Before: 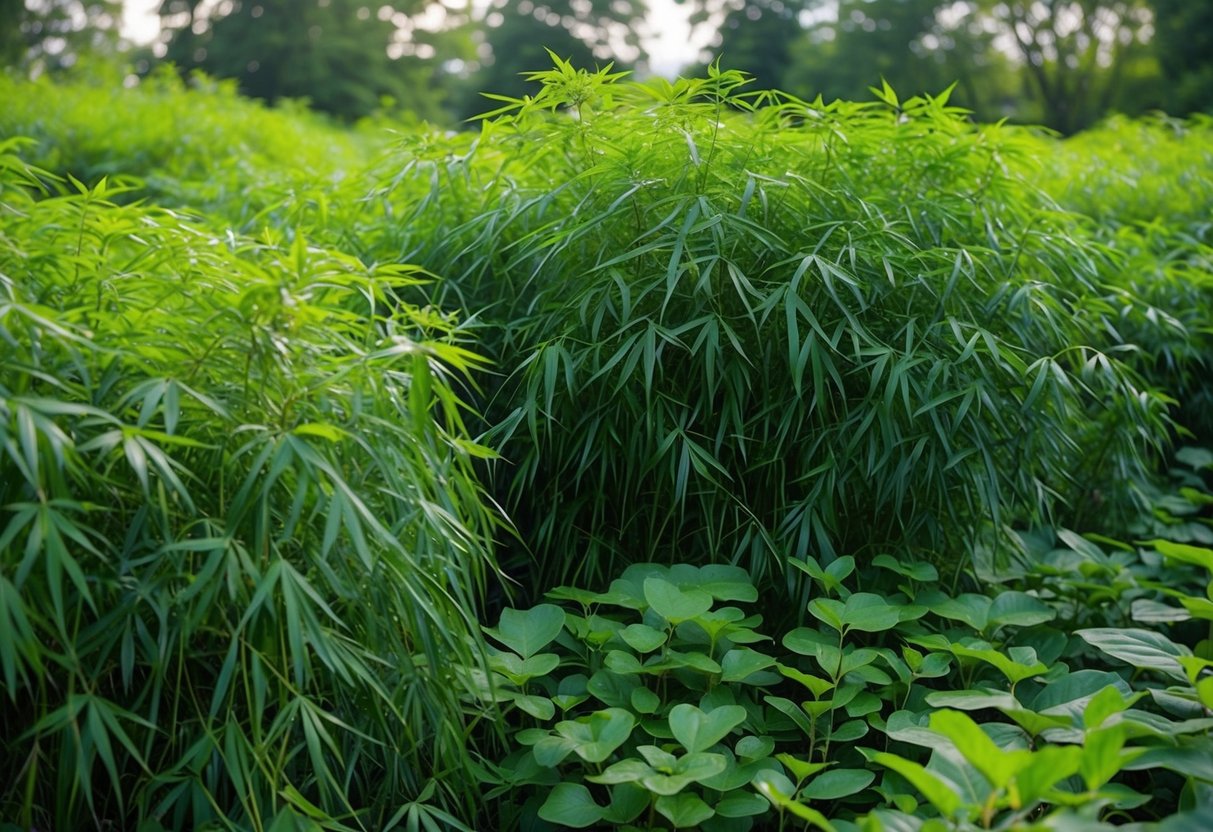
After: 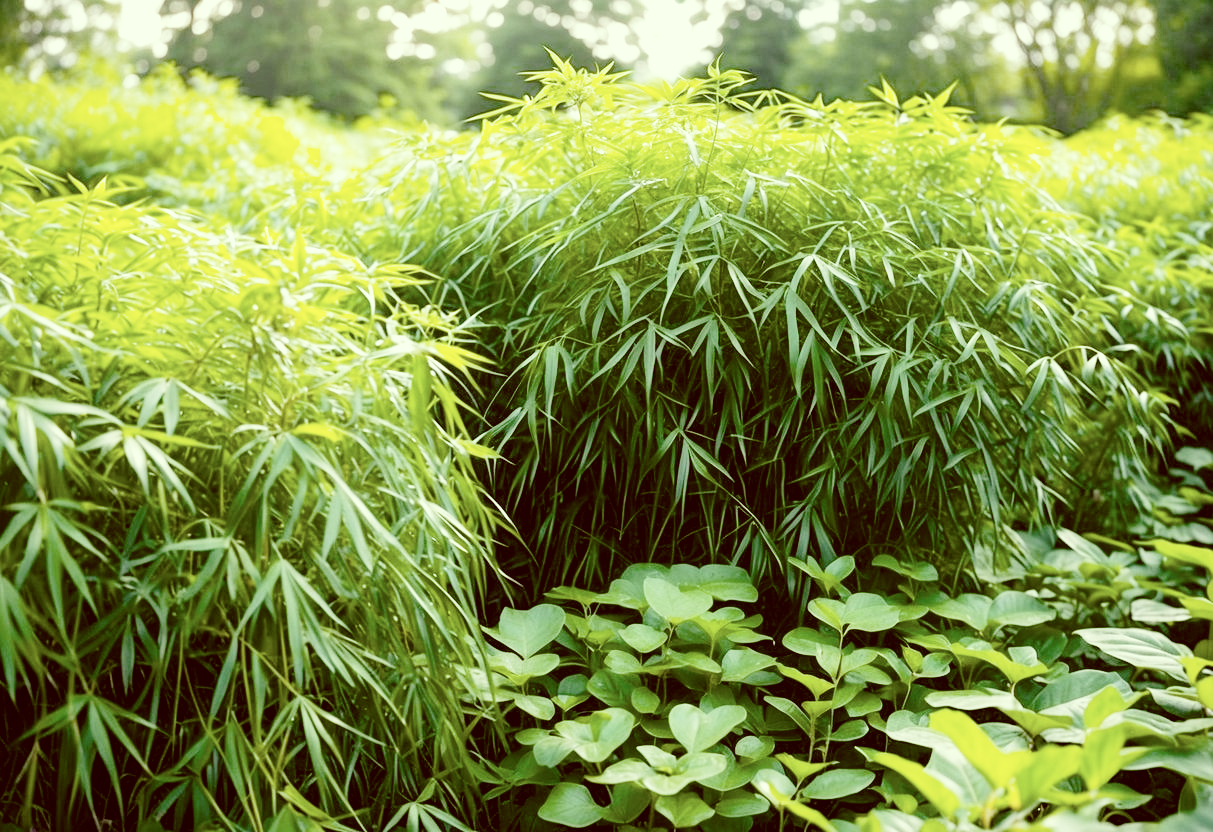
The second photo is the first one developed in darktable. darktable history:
filmic rgb: middle gray luminance 18.41%, black relative exposure -9 EV, white relative exposure 3.75 EV, target black luminance 0%, hardness 4.92, latitude 68.12%, contrast 0.956, highlights saturation mix 20.63%, shadows ↔ highlights balance 21.06%, add noise in highlights 0, preserve chrominance no, color science v3 (2019), use custom middle-gray values true, contrast in highlights soft
exposure: black level correction 0, exposure 1.588 EV, compensate highlight preservation false
contrast brightness saturation: brightness 0.184, saturation -0.504
color correction: highlights a* -6.3, highlights b* 9.33, shadows a* 9.99, shadows b* 23.48
color balance rgb: linear chroma grading › global chroma 9.914%, perceptual saturation grading › global saturation 20%, perceptual saturation grading › highlights -14.346%, perceptual saturation grading › shadows 50.118%, global vibrance 6.656%, contrast 12.261%, saturation formula JzAzBz (2021)
